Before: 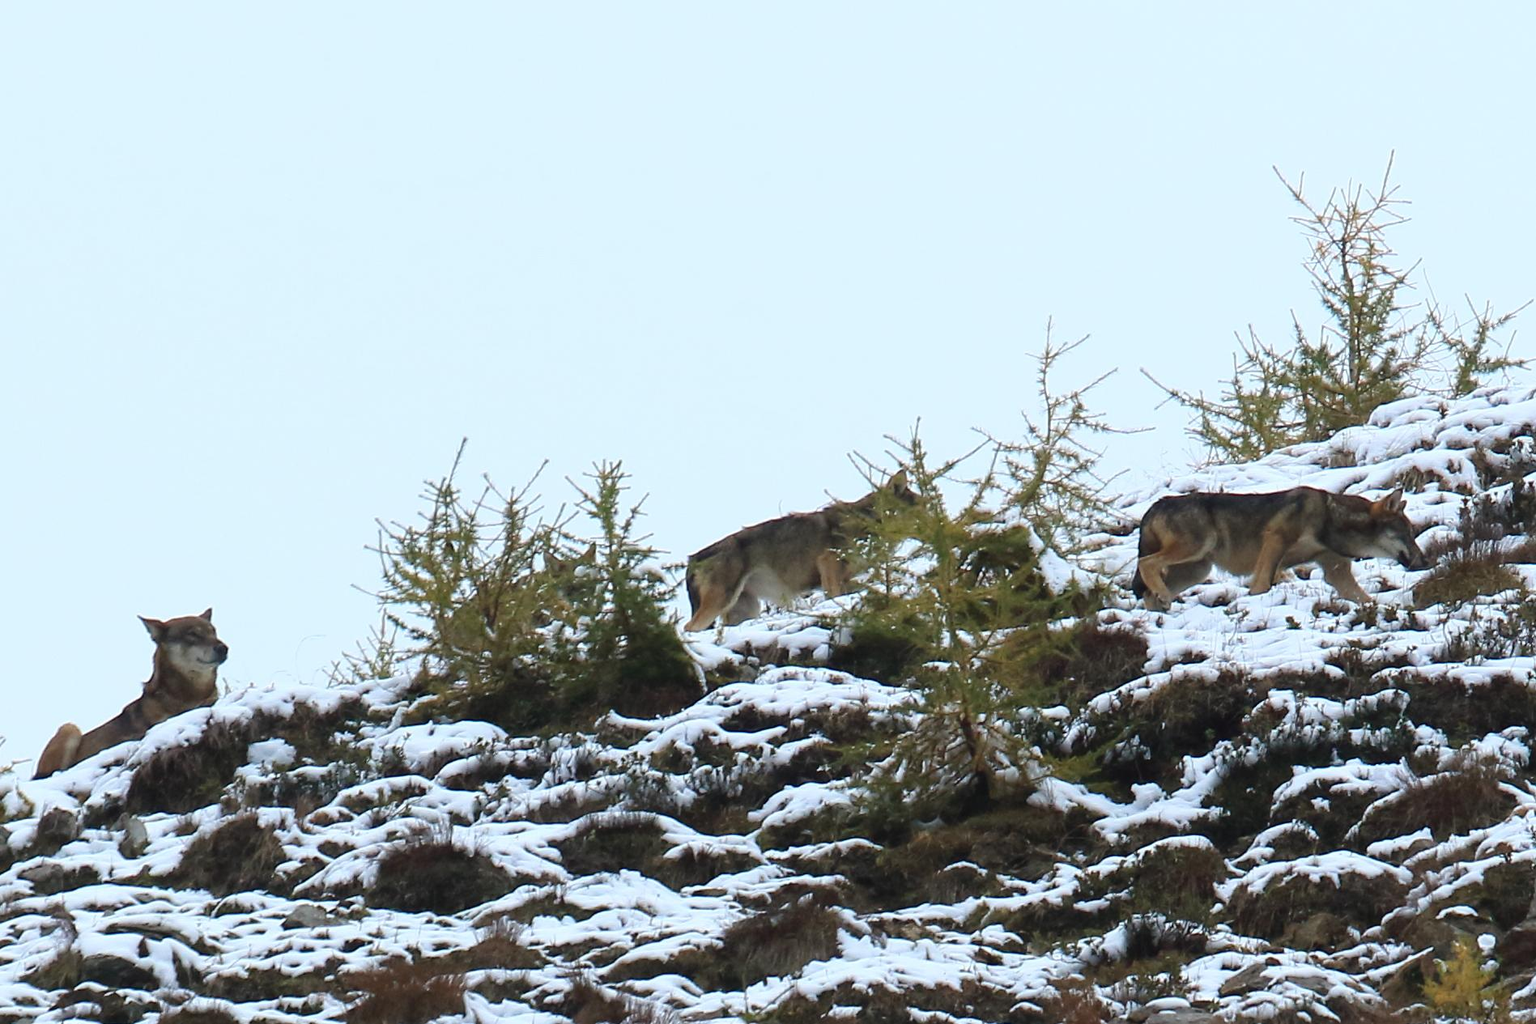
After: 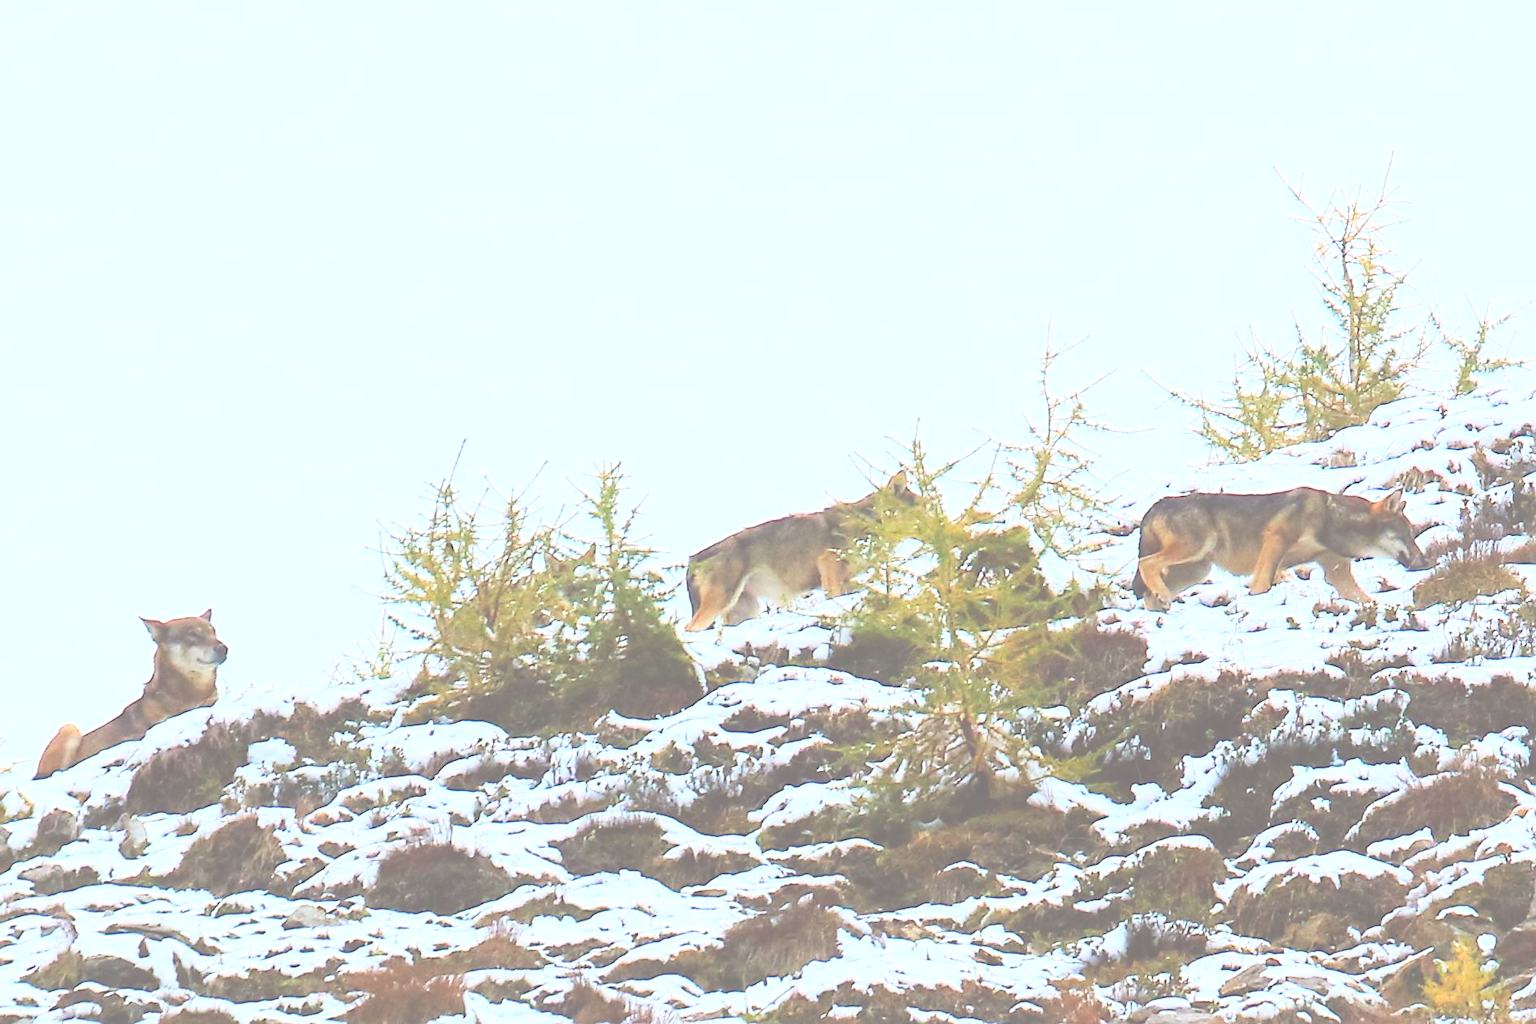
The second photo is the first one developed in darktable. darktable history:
sharpen: radius 1.86, amount 0.404, threshold 1.601
tone curve: curves: ch0 [(0, 0) (0.003, 0.037) (0.011, 0.061) (0.025, 0.104) (0.044, 0.145) (0.069, 0.145) (0.1, 0.127) (0.136, 0.175) (0.177, 0.207) (0.224, 0.252) (0.277, 0.341) (0.335, 0.446) (0.399, 0.554) (0.468, 0.658) (0.543, 0.757) (0.623, 0.843) (0.709, 0.919) (0.801, 0.958) (0.898, 0.975) (1, 1)], color space Lab, linked channels, preserve colors none
exposure: black level correction -0.069, exposure 0.502 EV, compensate highlight preservation false
color balance rgb: power › luminance 0.868%, power › chroma 0.39%, power › hue 37.02°, perceptual saturation grading › global saturation 20%, perceptual saturation grading › highlights -25.124%, perceptual saturation grading › shadows 49.681%, global vibrance 20%
haze removal: strength 0.118, distance 0.247, compatibility mode true, adaptive false
